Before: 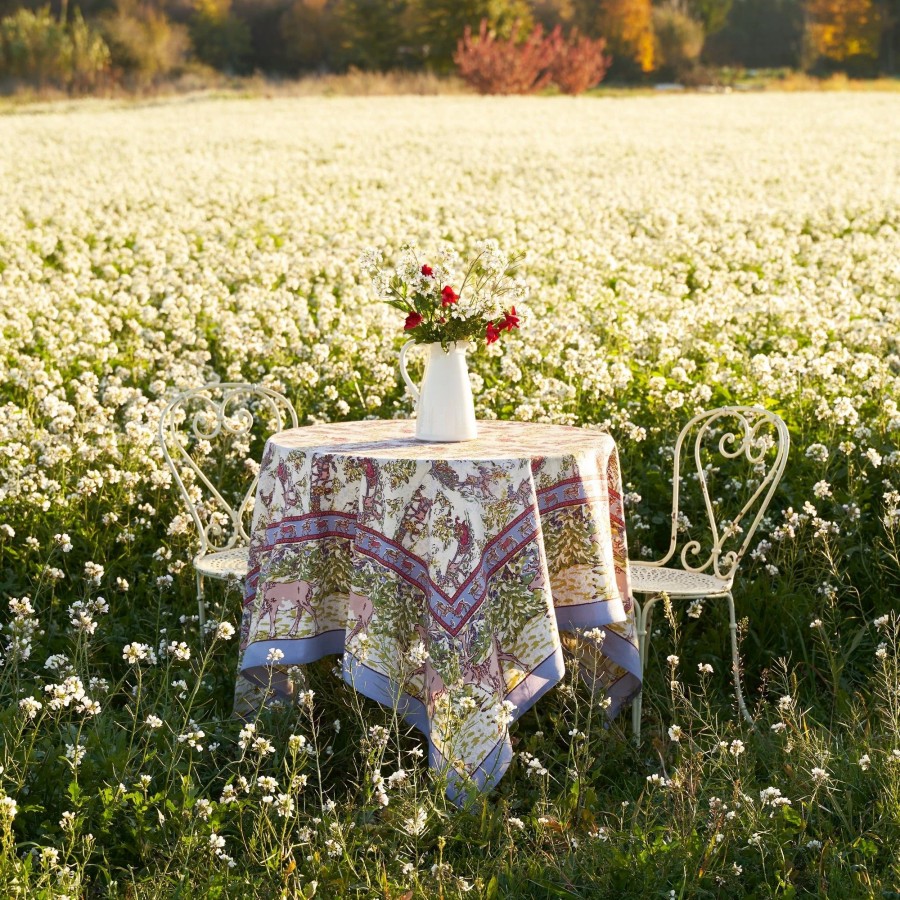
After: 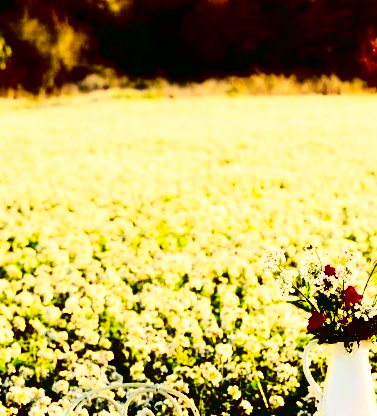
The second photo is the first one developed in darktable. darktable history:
crop and rotate: left 10.817%, top 0.062%, right 47.194%, bottom 53.626%
contrast brightness saturation: contrast 0.77, brightness -1, saturation 1
